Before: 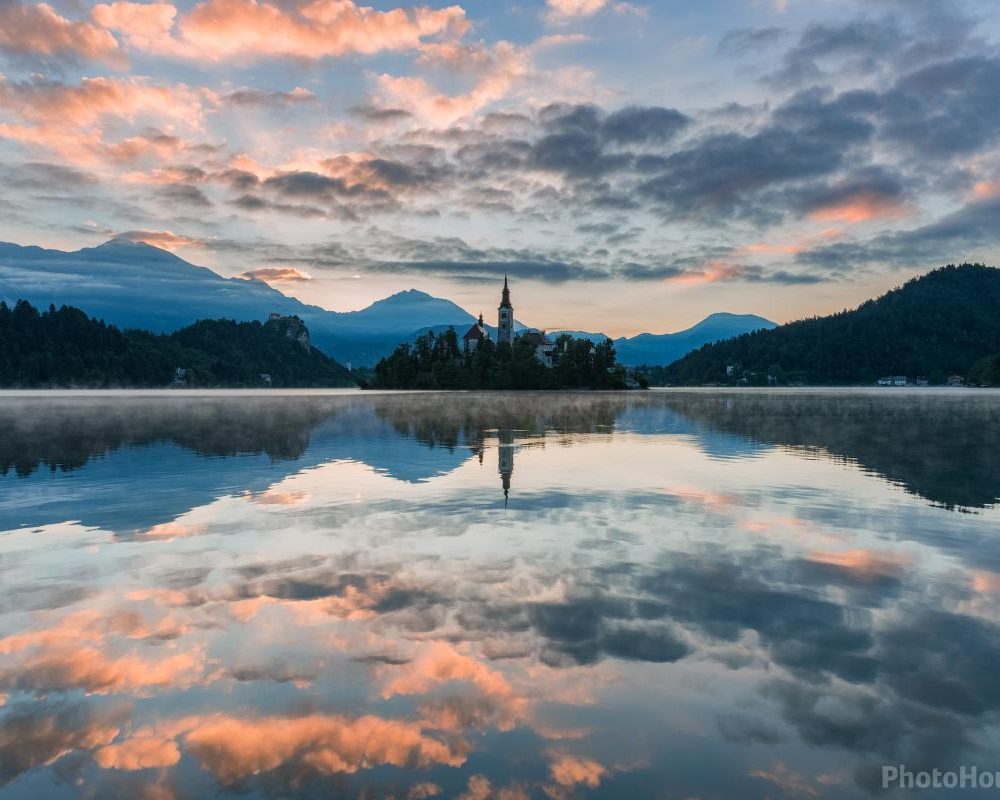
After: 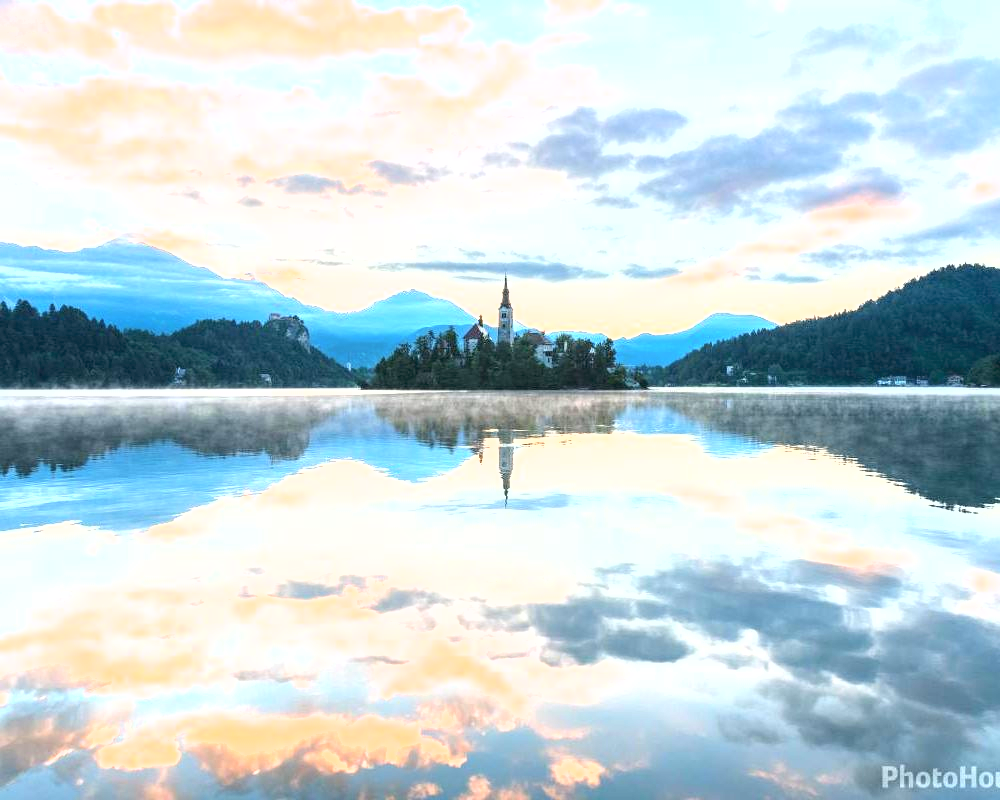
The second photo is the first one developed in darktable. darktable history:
shadows and highlights: radius 92.6, shadows -13.77, white point adjustment 0.297, highlights 33.23, compress 48.41%, soften with gaussian
exposure: black level correction 0, exposure 1.957 EV, compensate exposure bias true, compensate highlight preservation false
